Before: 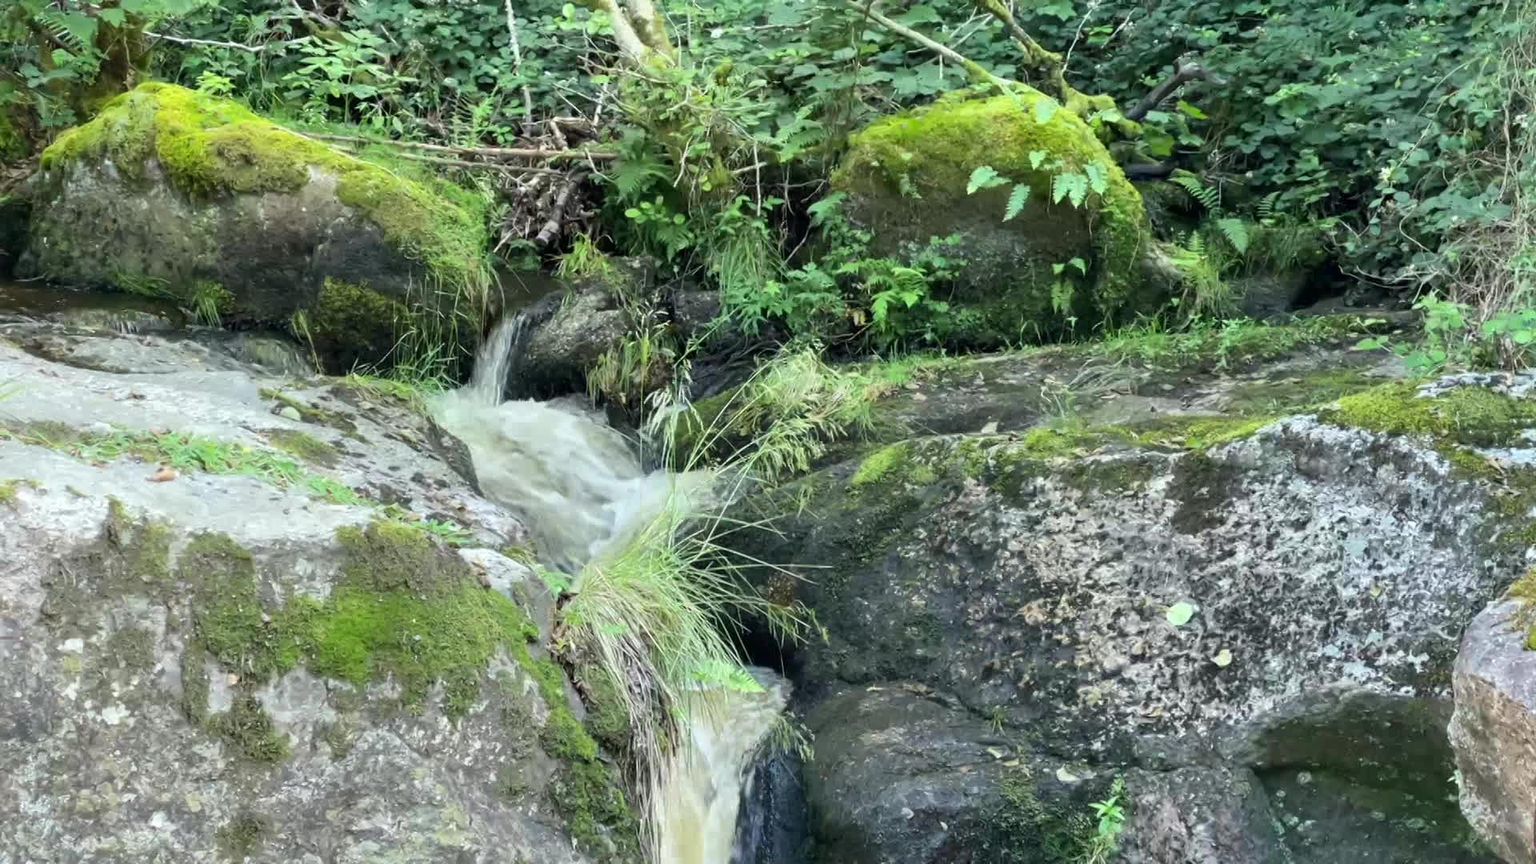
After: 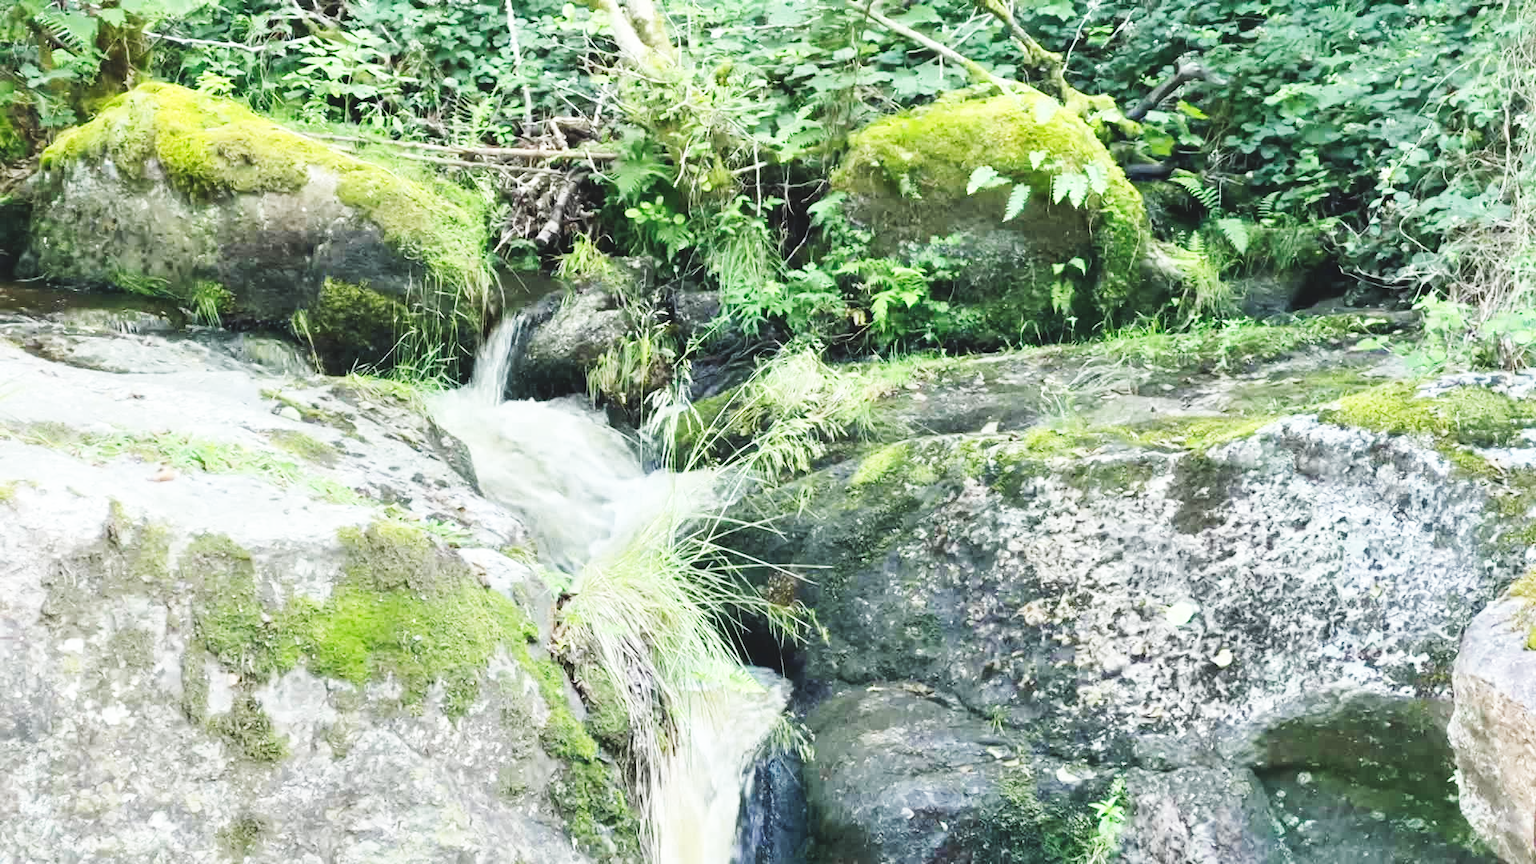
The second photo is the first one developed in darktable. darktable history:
exposure: black level correction -0.014, exposure -0.193 EV, compensate highlight preservation false
base curve: curves: ch0 [(0, 0.003) (0.001, 0.002) (0.006, 0.004) (0.02, 0.022) (0.048, 0.086) (0.094, 0.234) (0.162, 0.431) (0.258, 0.629) (0.385, 0.8) (0.548, 0.918) (0.751, 0.988) (1, 1)], preserve colors none
